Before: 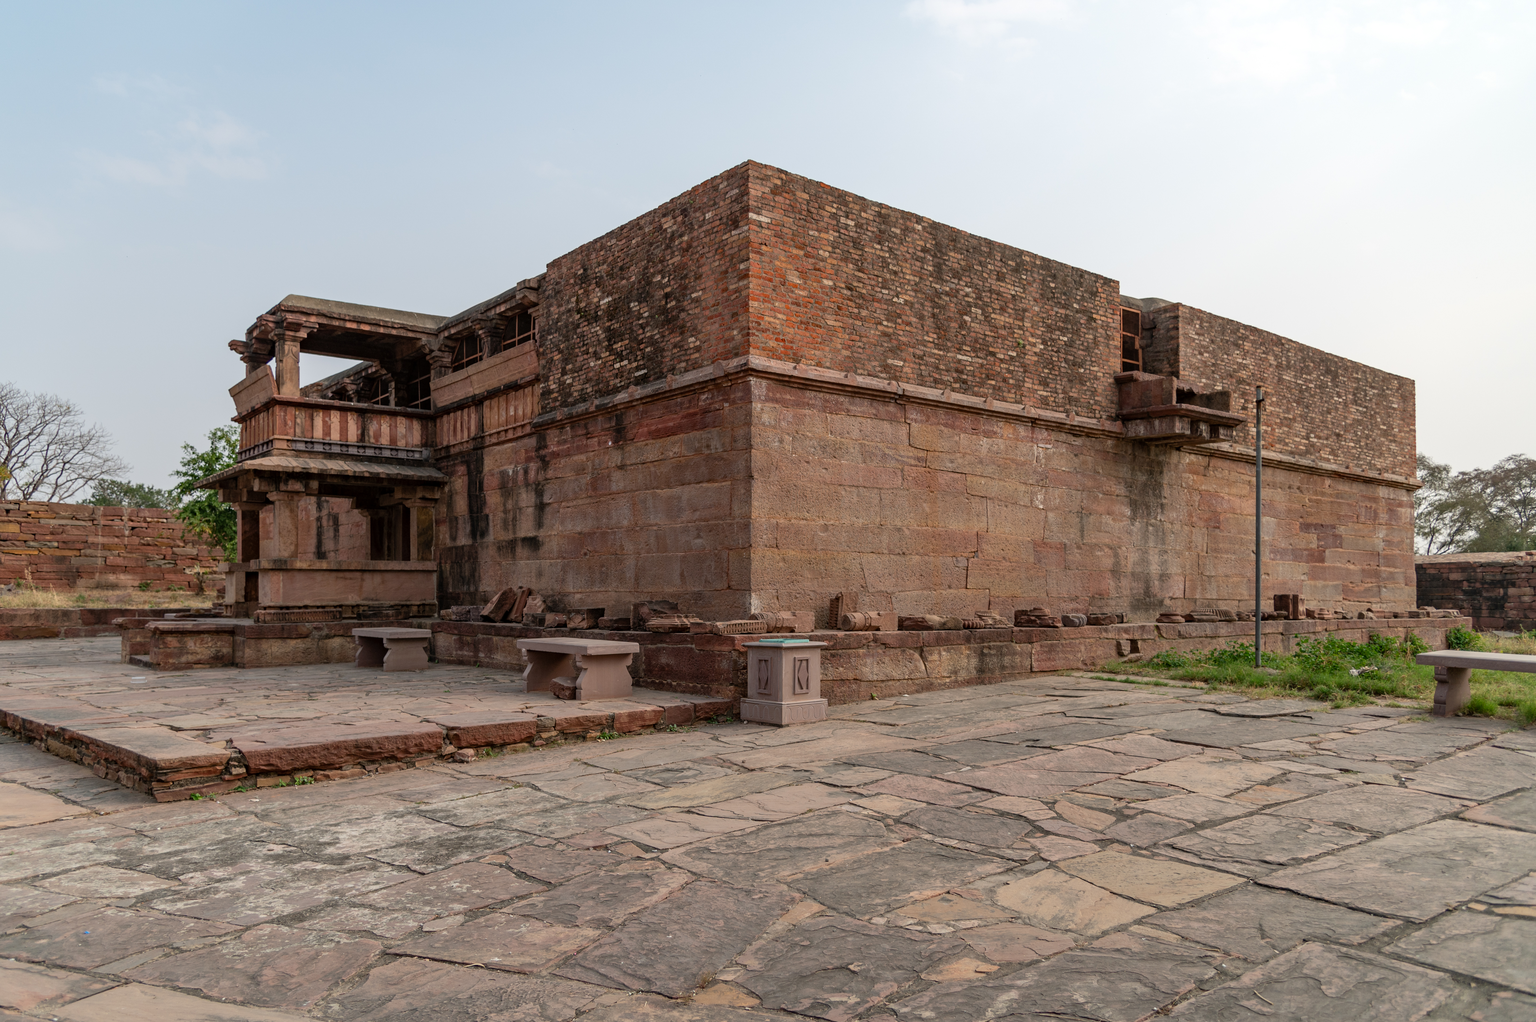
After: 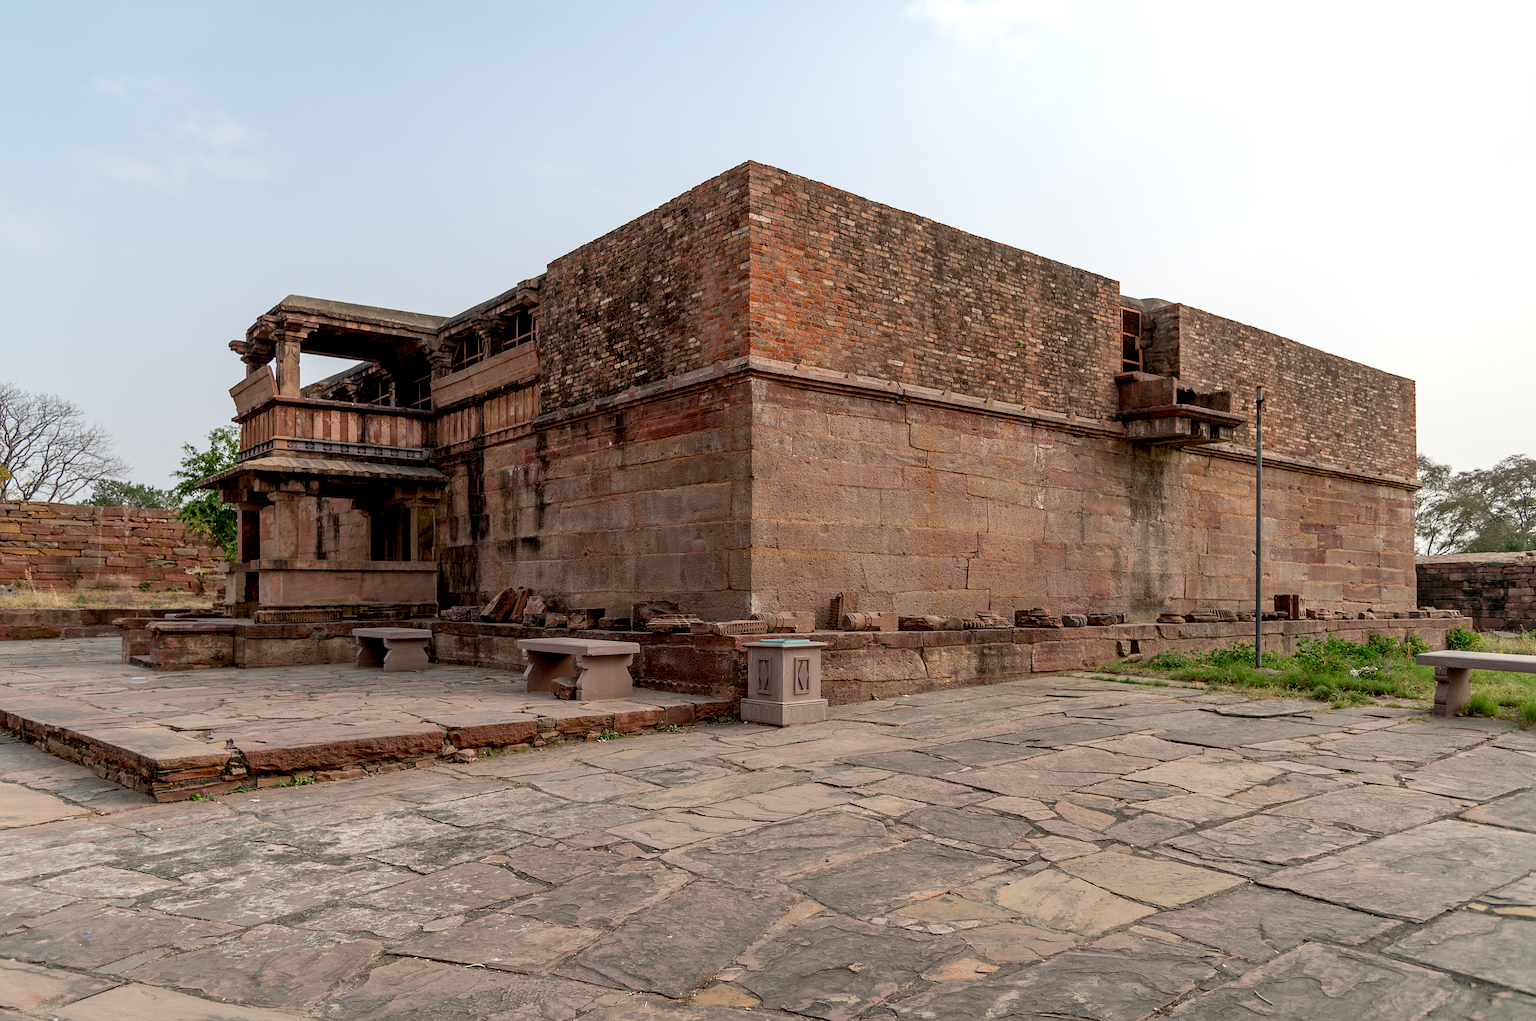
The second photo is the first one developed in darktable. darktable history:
sharpen: on, module defaults
exposure: black level correction 0.007, exposure 0.159 EV, compensate highlight preservation false
